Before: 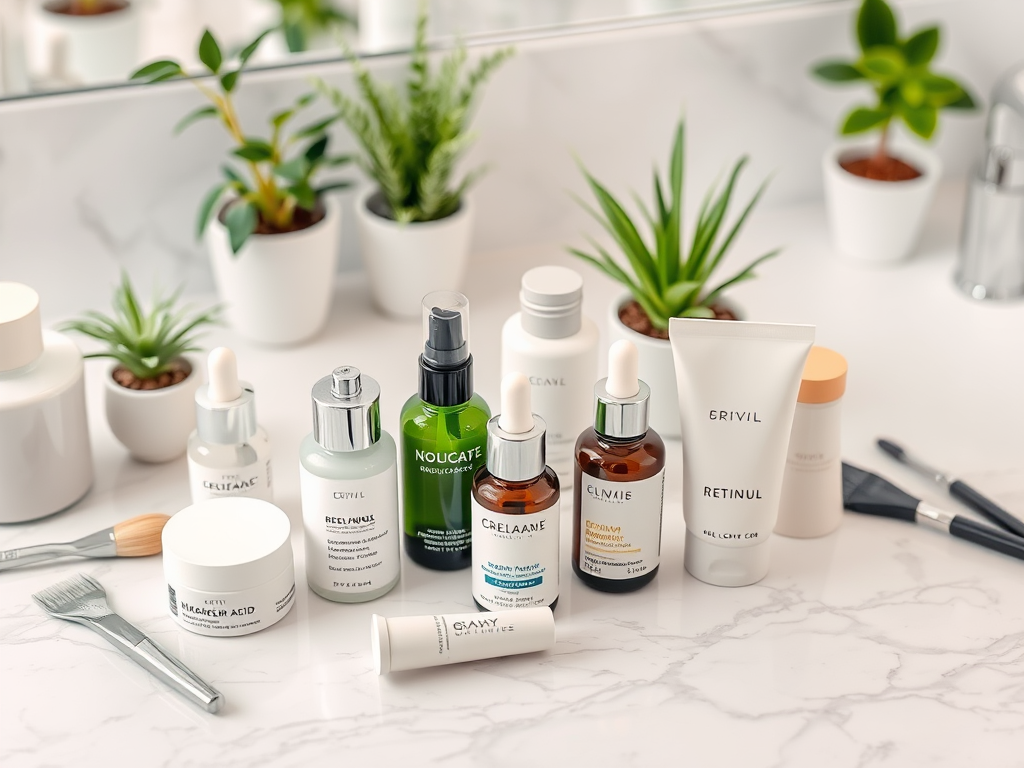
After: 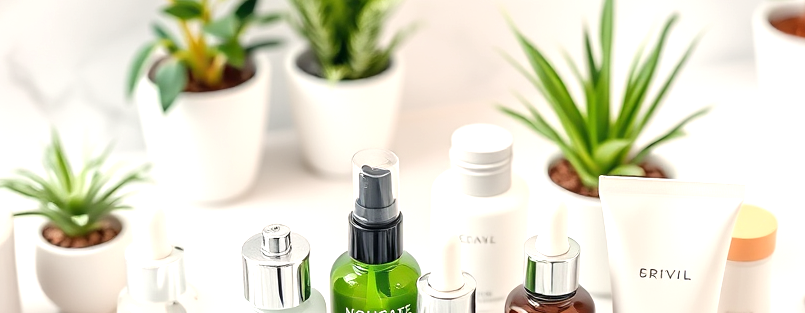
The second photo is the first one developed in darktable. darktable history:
crop: left 6.886%, top 18.598%, right 14.491%, bottom 40.52%
exposure: exposure 0.607 EV, compensate highlight preservation false
